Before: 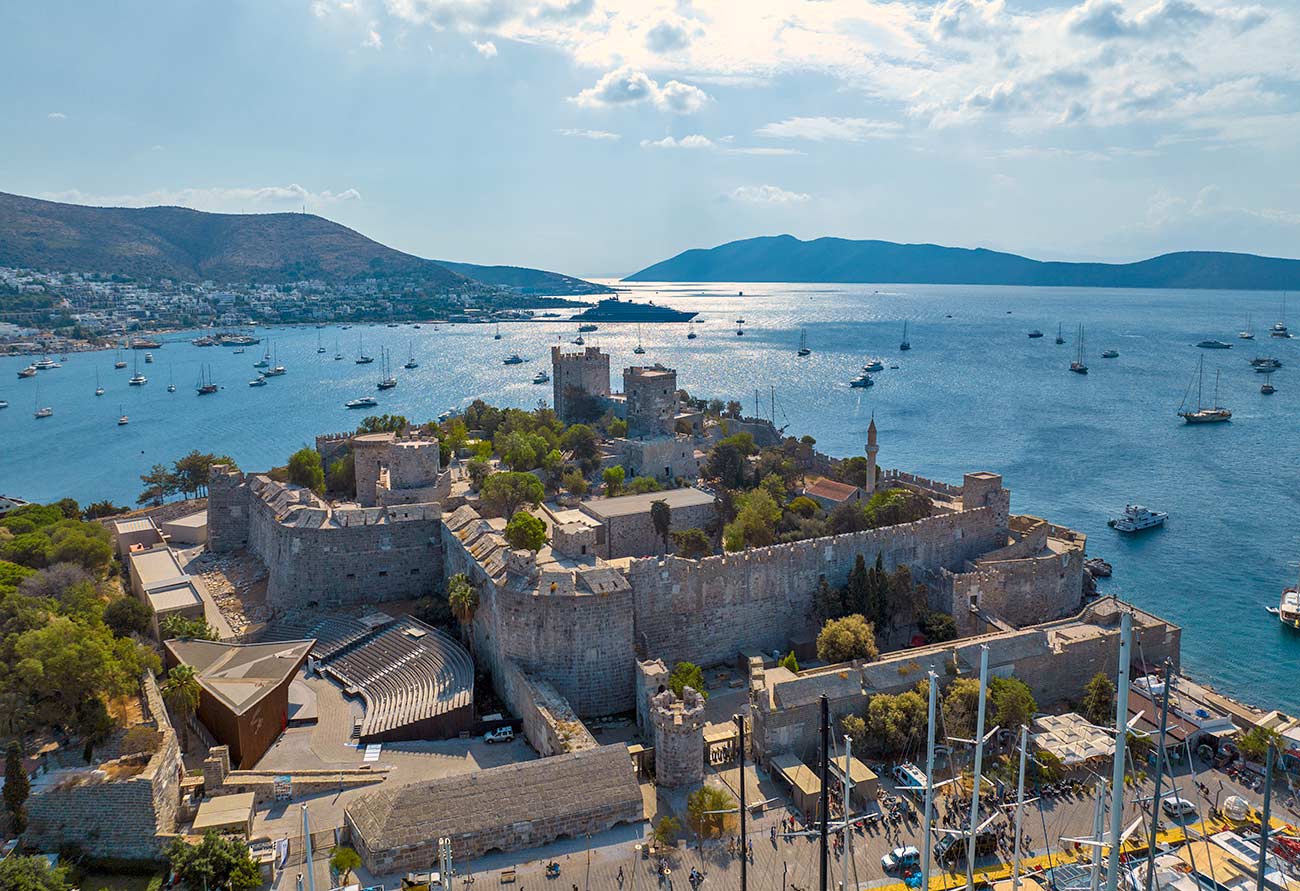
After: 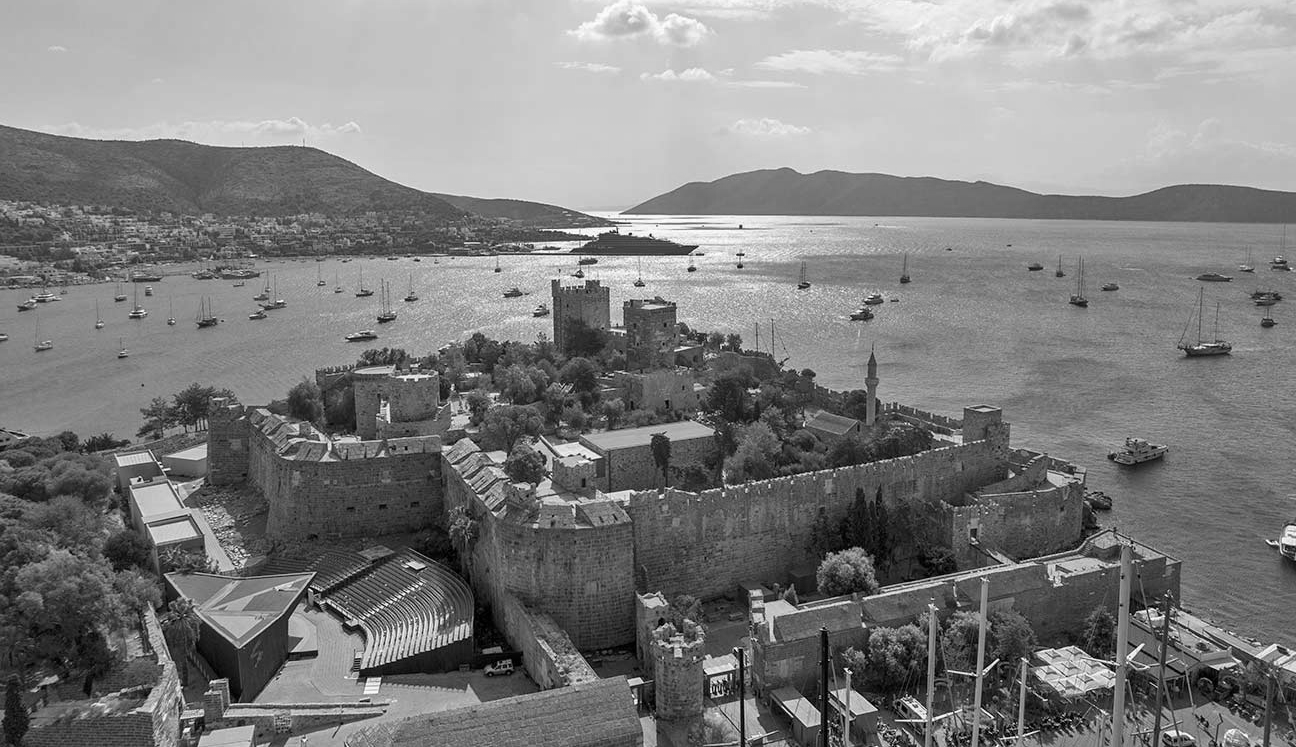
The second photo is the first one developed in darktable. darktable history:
monochrome: on, module defaults
crop: top 7.625%, bottom 8.027%
